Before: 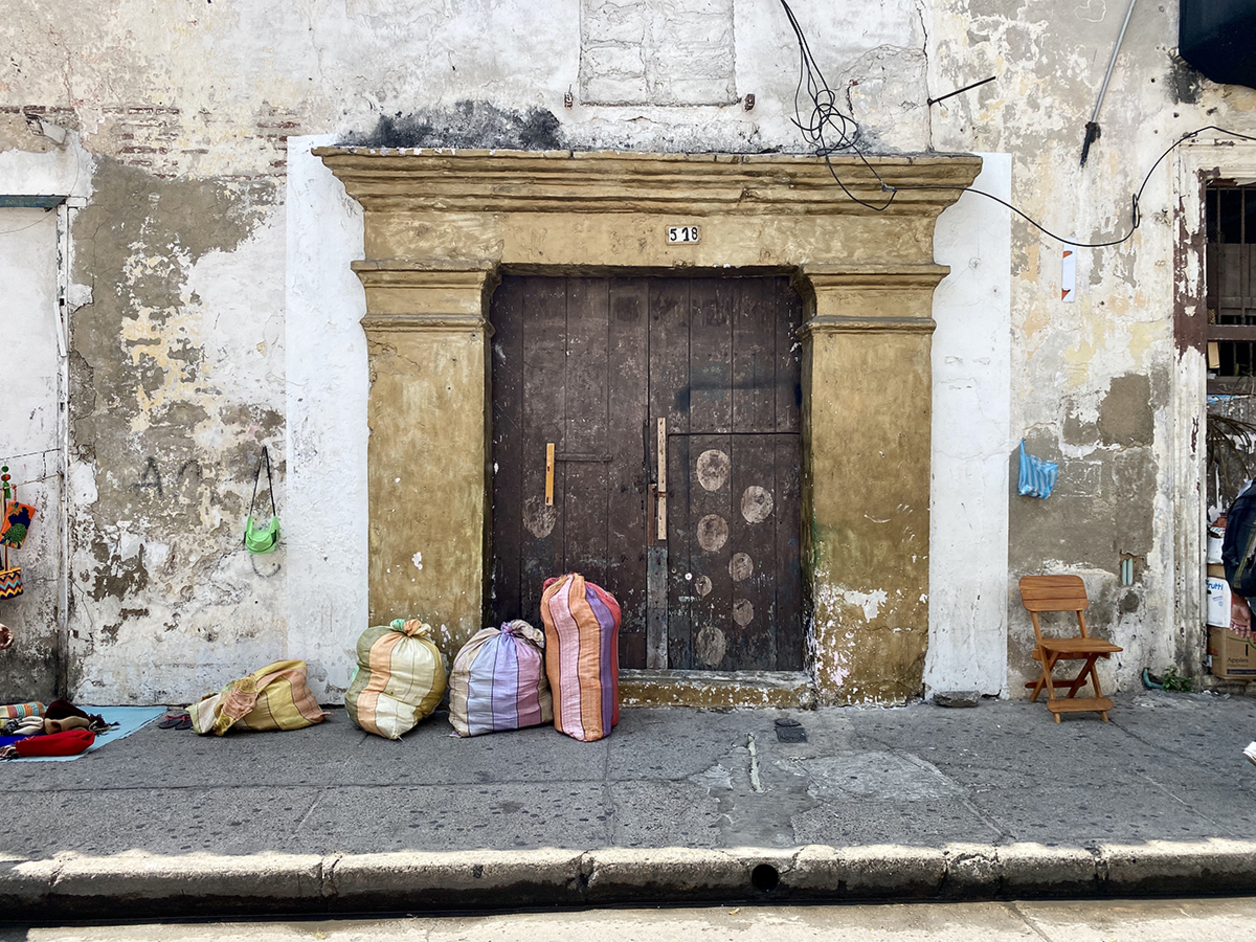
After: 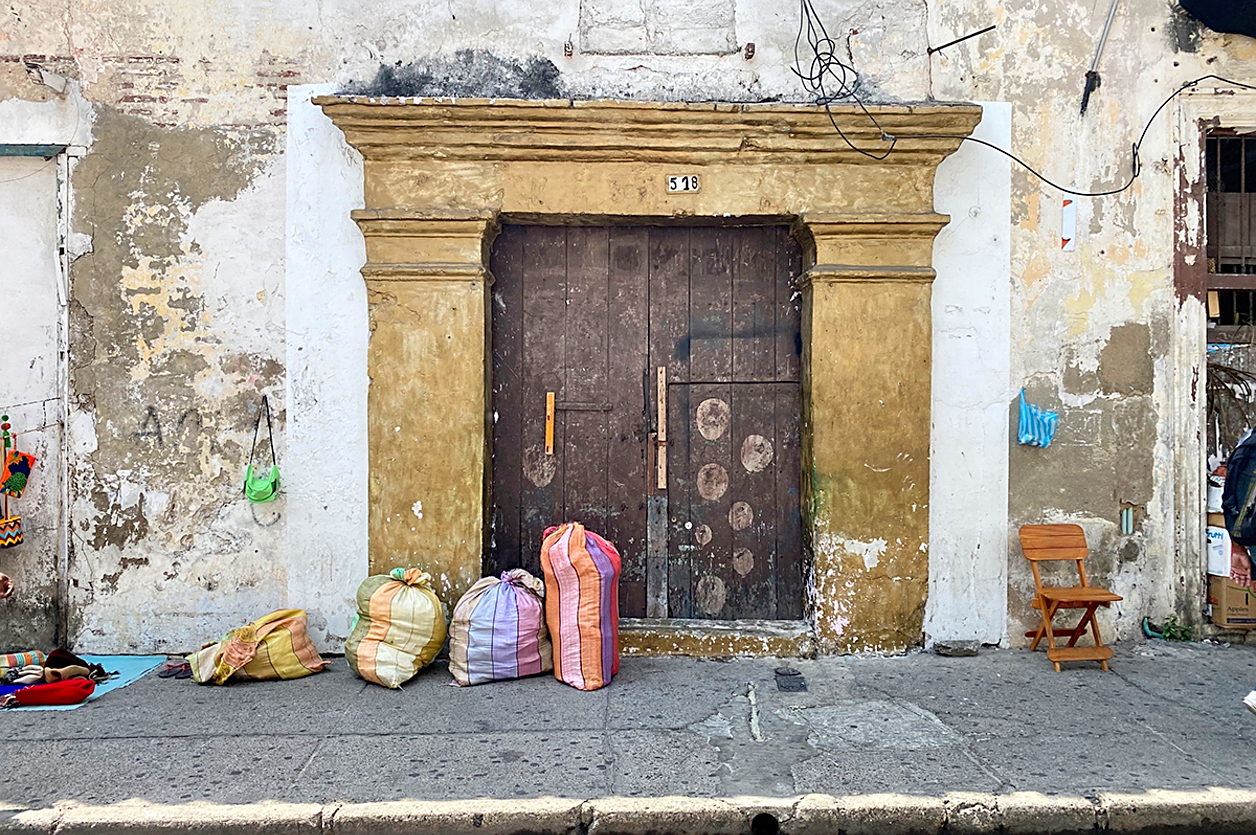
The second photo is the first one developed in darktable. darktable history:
crop and rotate: top 5.458%, bottom 5.872%
sharpen: on, module defaults
contrast brightness saturation: brightness 0.086, saturation 0.19
